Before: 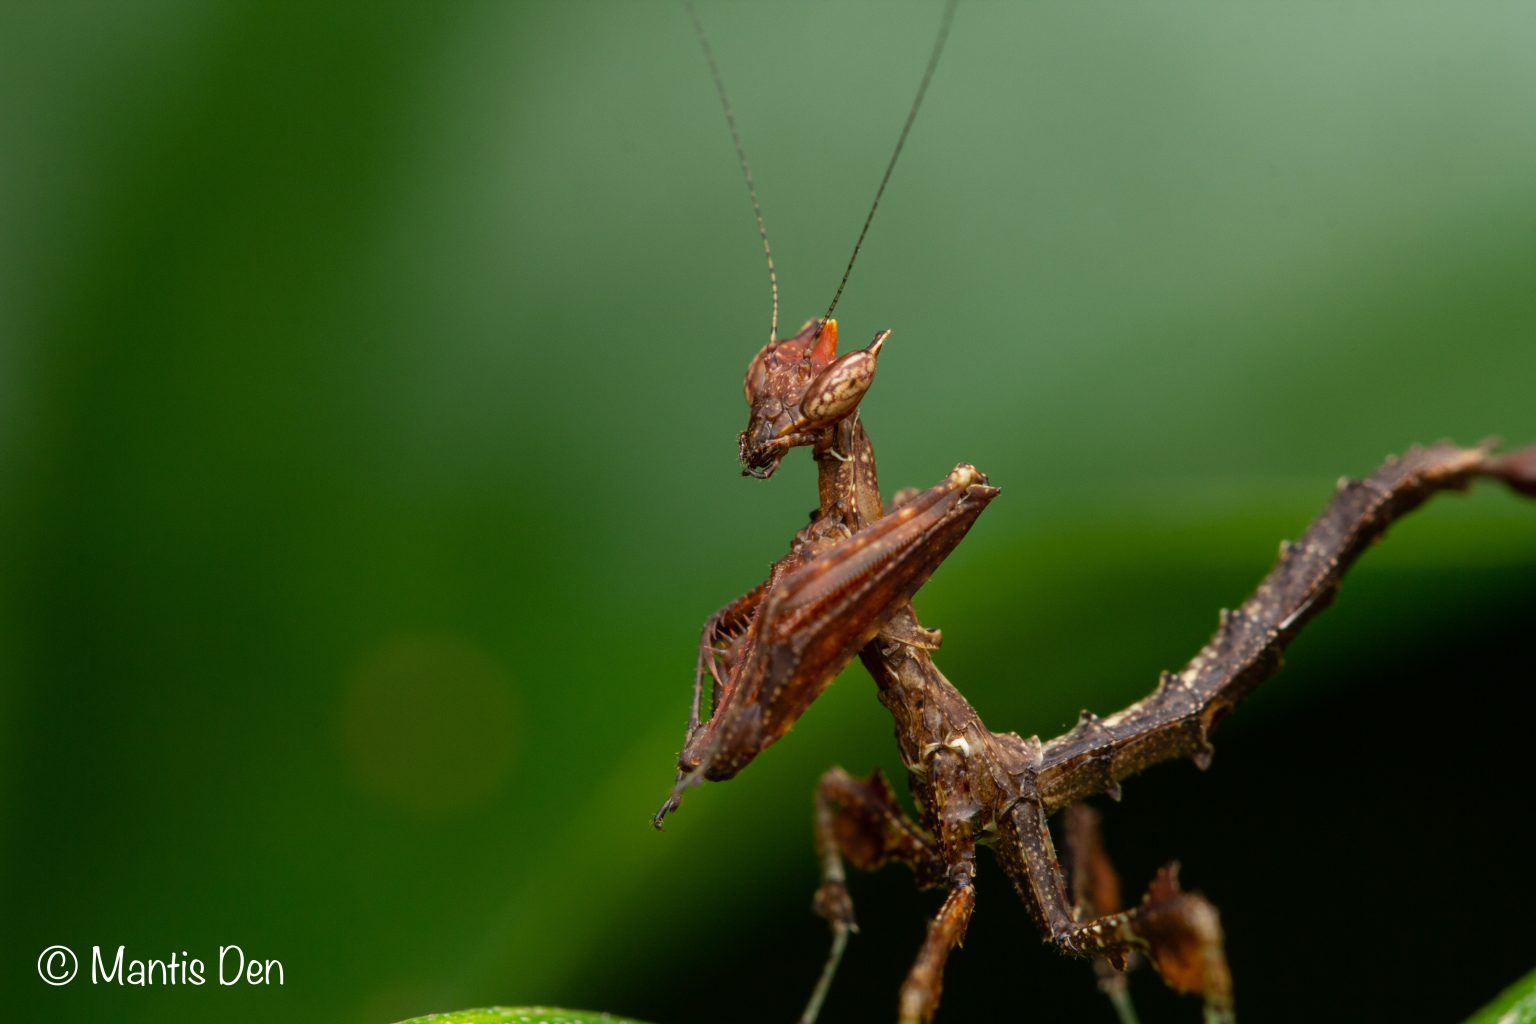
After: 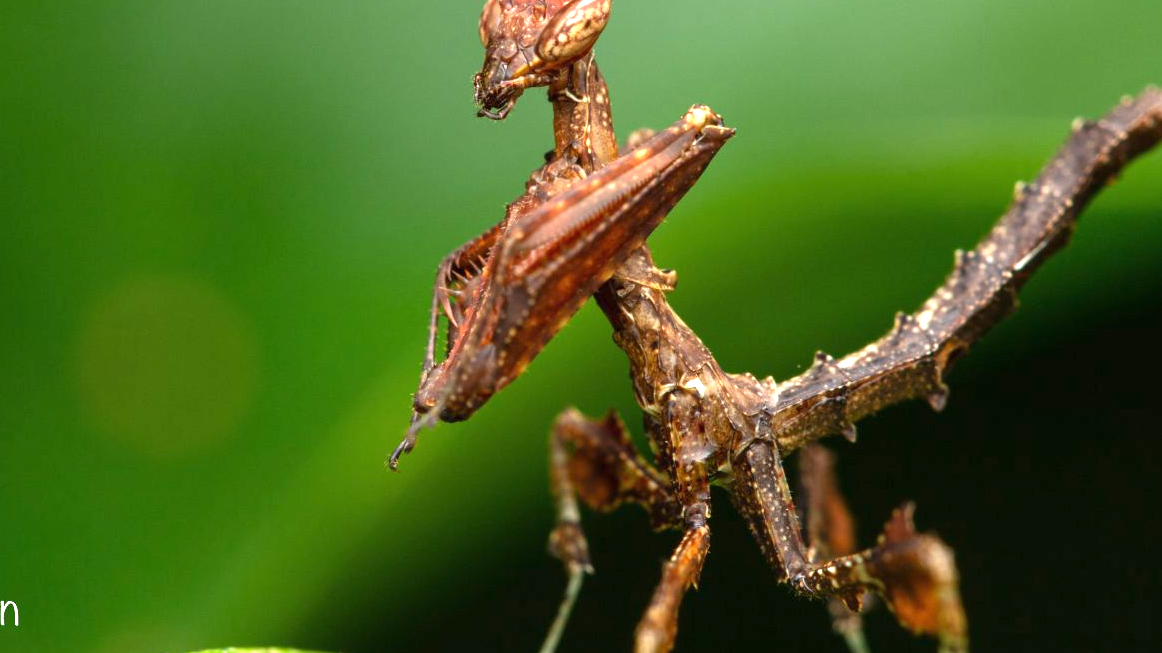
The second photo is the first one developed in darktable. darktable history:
exposure: black level correction 0, exposure 1.2 EV, compensate highlight preservation false
crop and rotate: left 17.299%, top 35.115%, right 7.015%, bottom 1.024%
